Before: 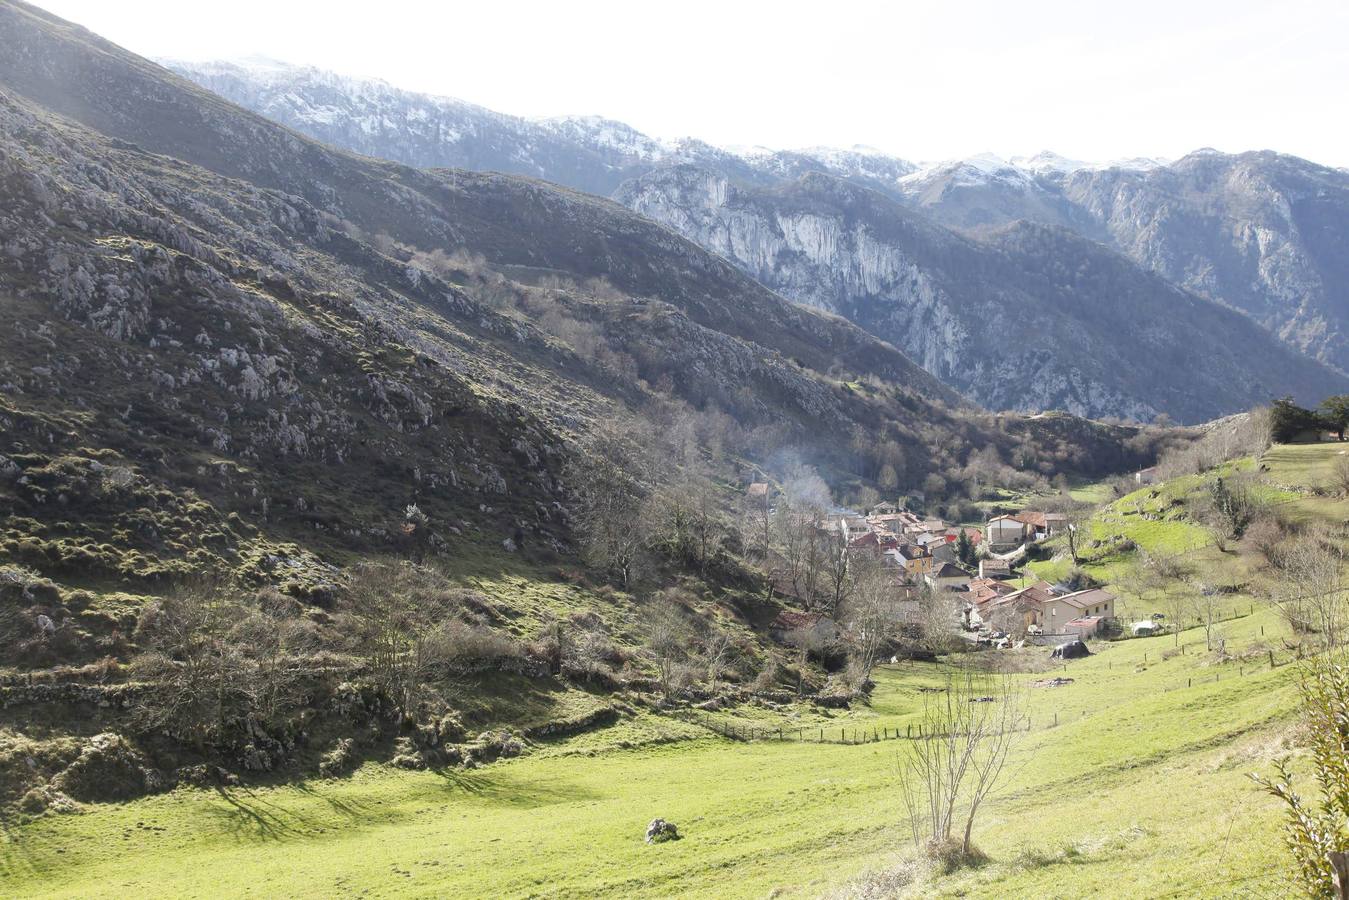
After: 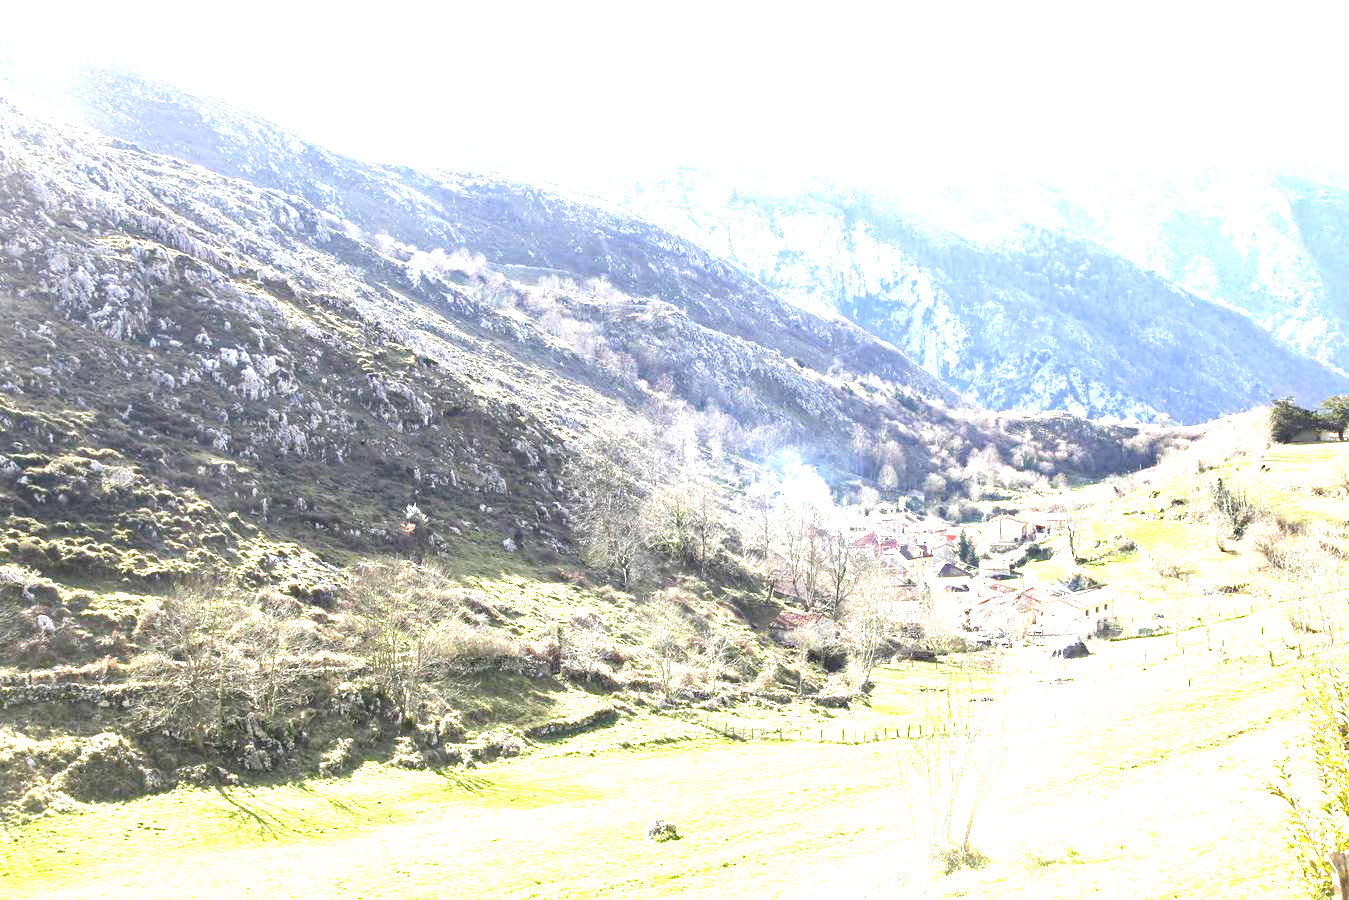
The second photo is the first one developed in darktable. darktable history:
haze removal: compatibility mode true, adaptive false
exposure: exposure 2.25 EV, compensate highlight preservation false
